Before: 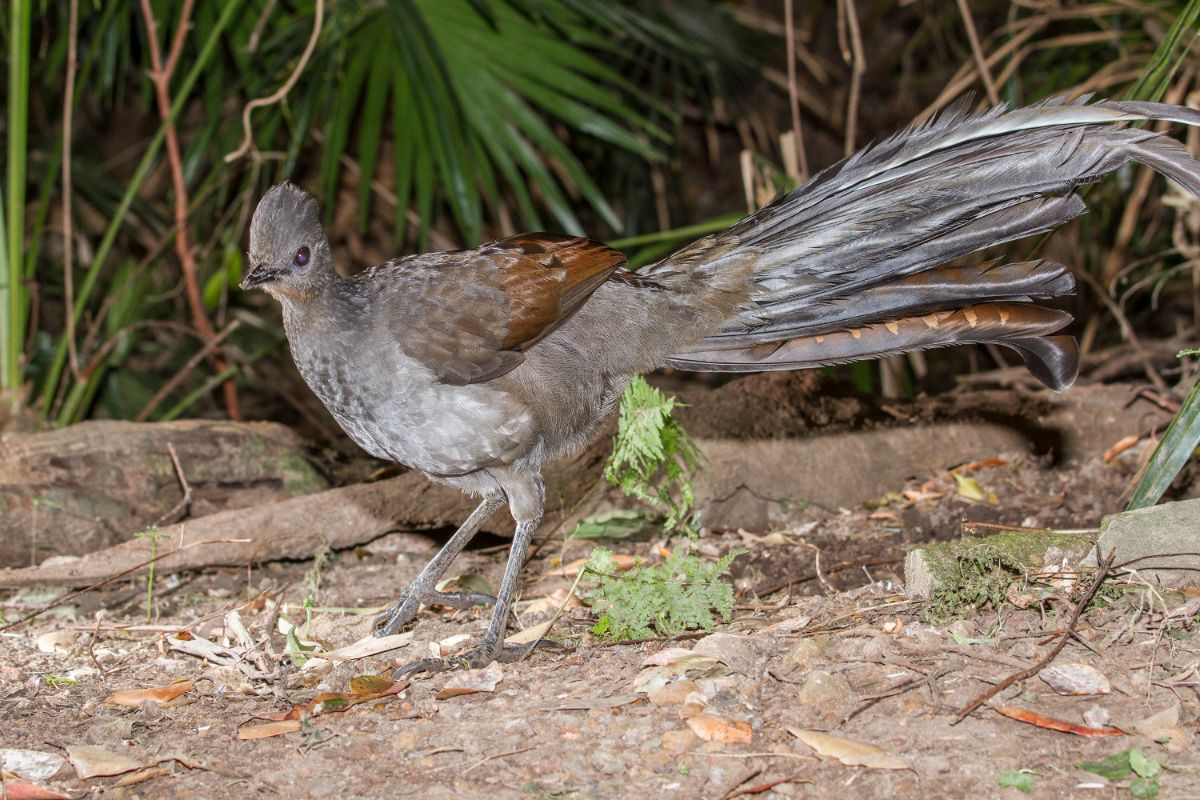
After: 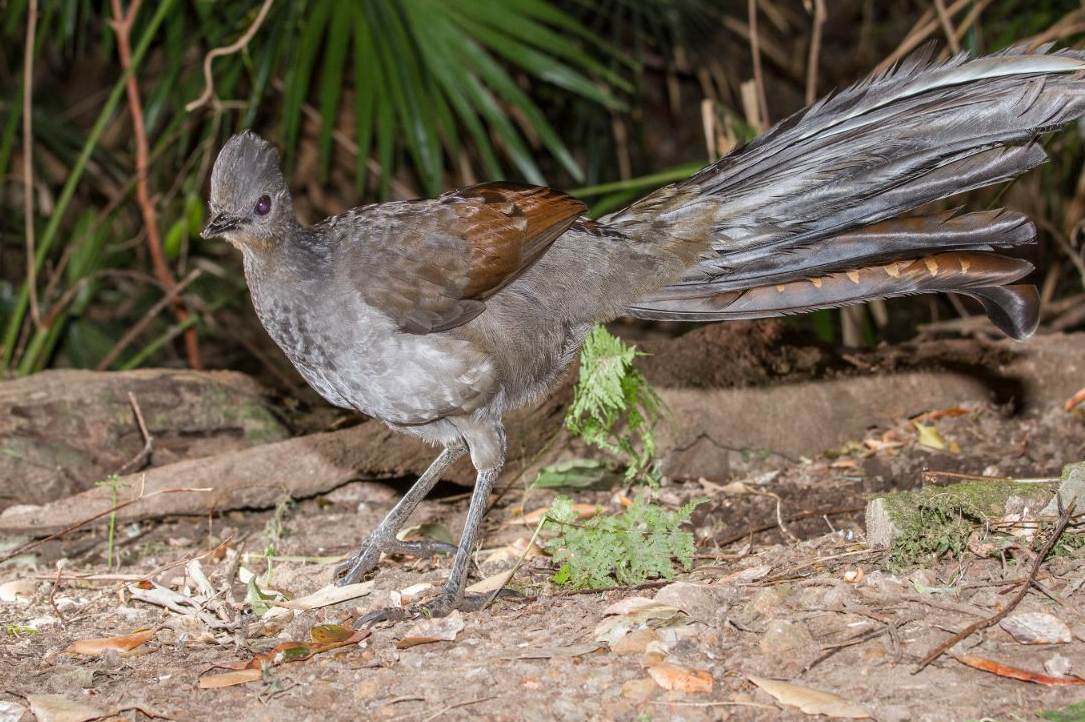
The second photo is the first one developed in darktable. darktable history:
crop: left 3.307%, top 6.43%, right 6.231%, bottom 3.233%
